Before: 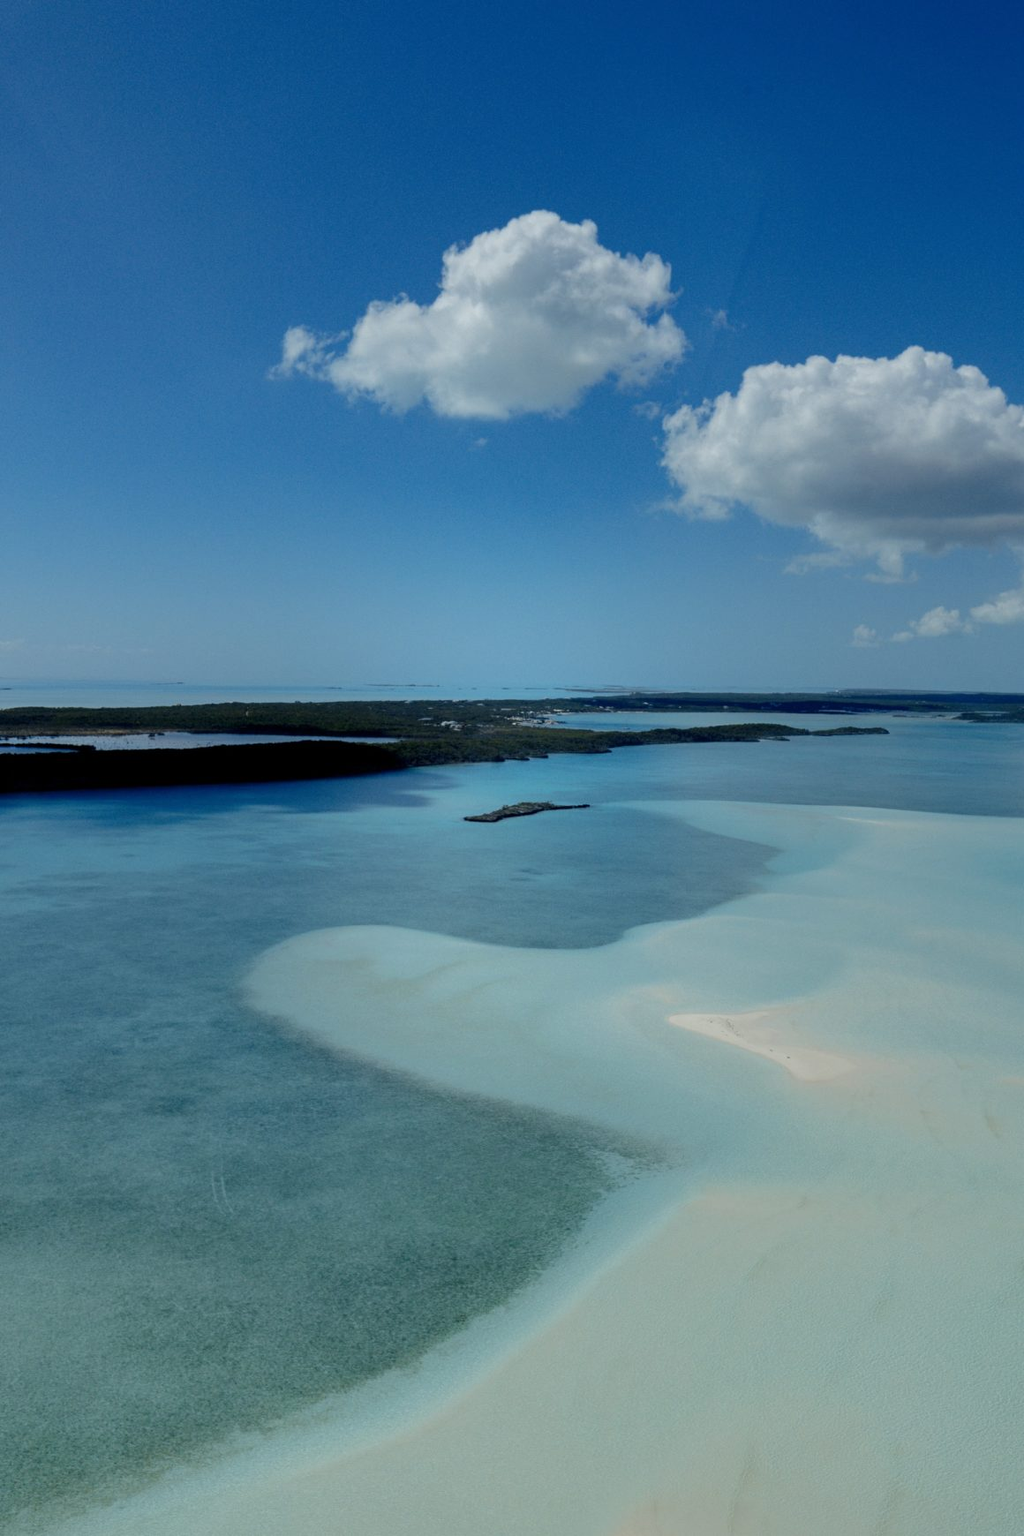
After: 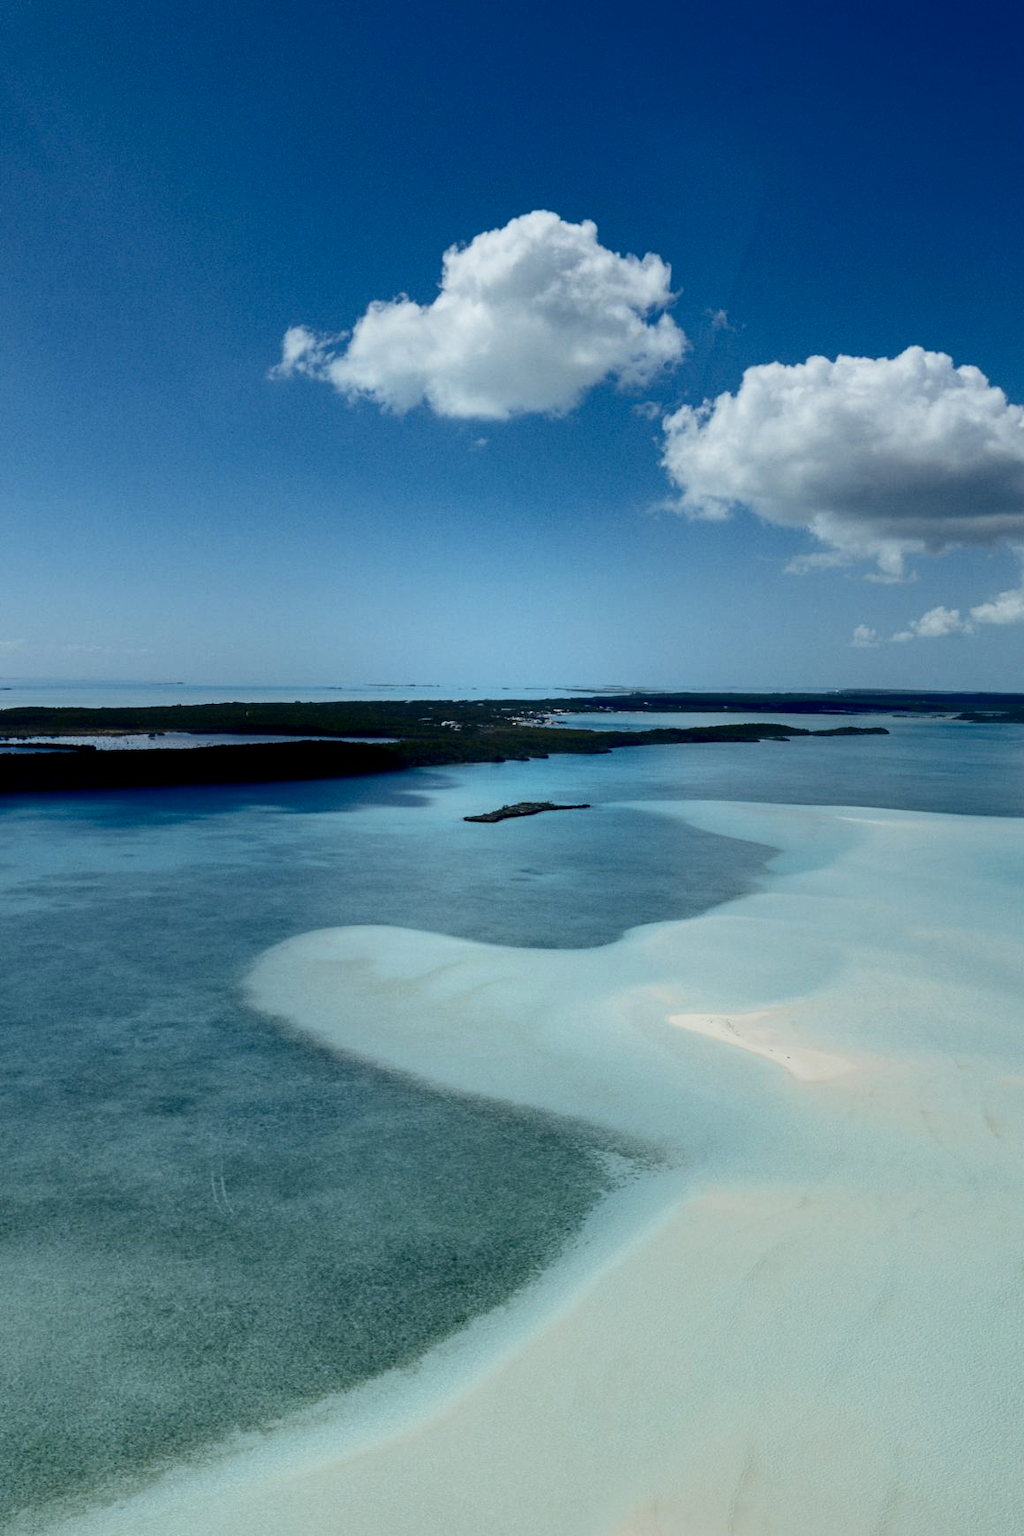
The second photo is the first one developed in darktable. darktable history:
contrast brightness saturation: contrast 0.289
